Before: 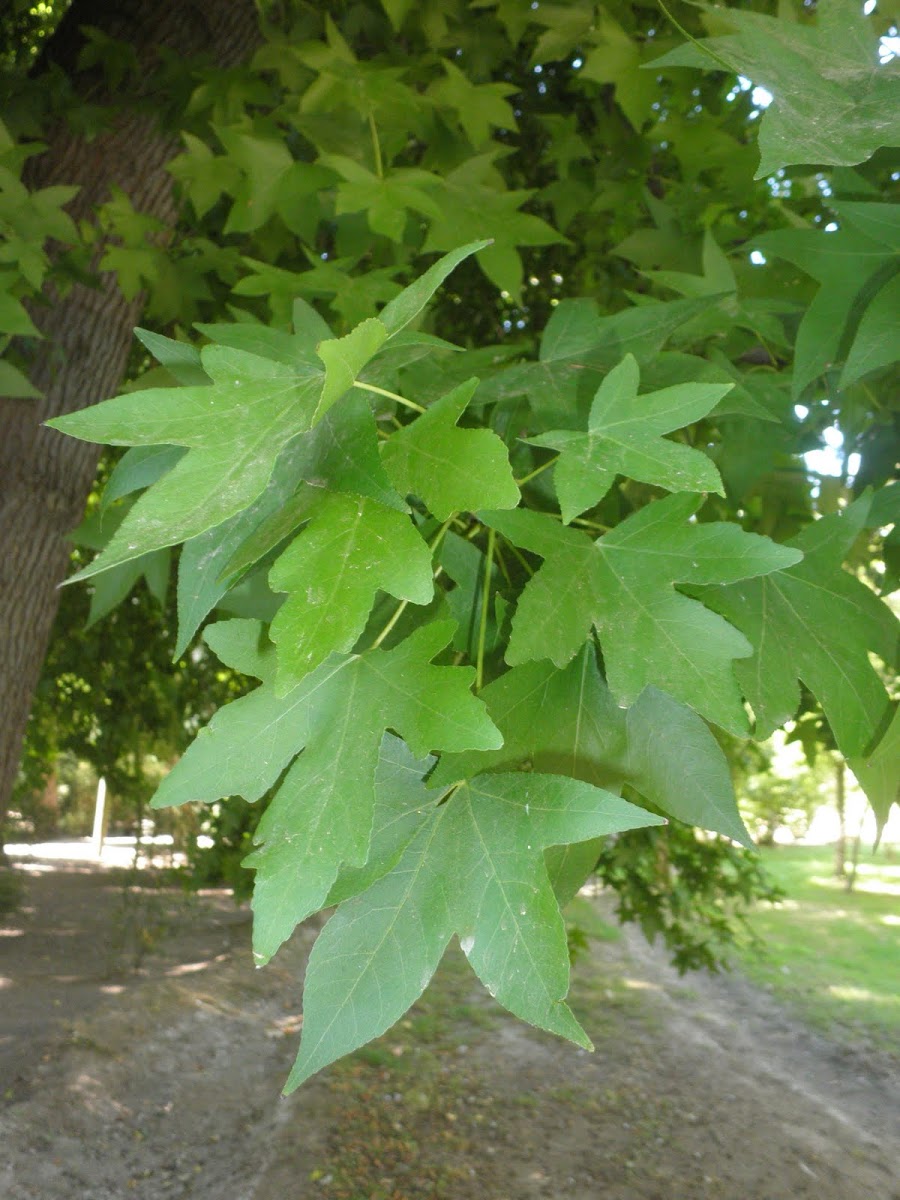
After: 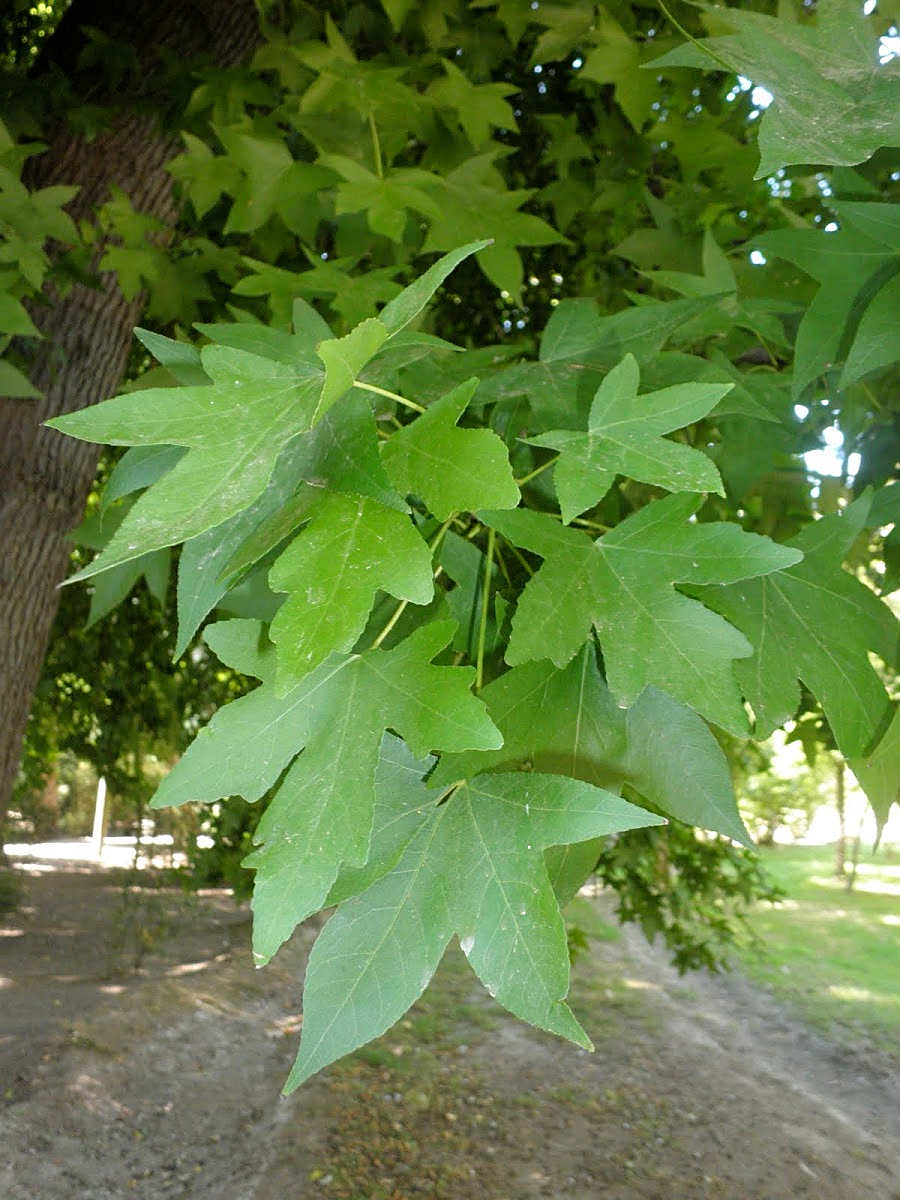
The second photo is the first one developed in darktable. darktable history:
rgb curve: curves: ch0 [(0, 0) (0.136, 0.078) (0.262, 0.245) (0.414, 0.42) (1, 1)], compensate middle gray true, preserve colors basic power
sharpen: on, module defaults
